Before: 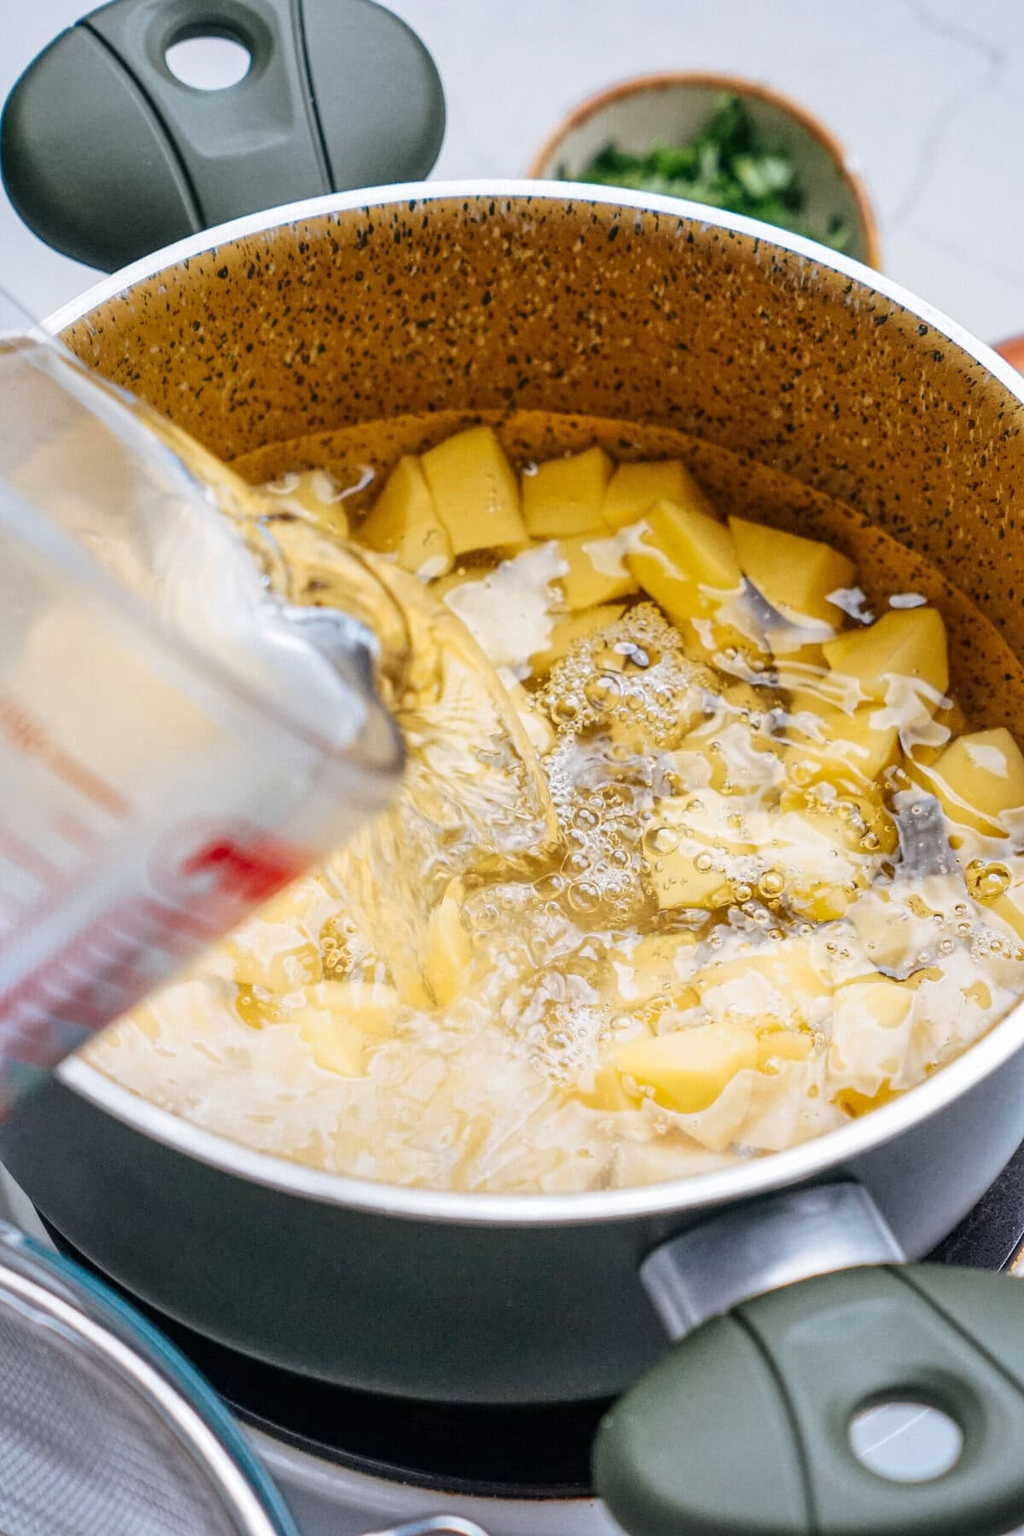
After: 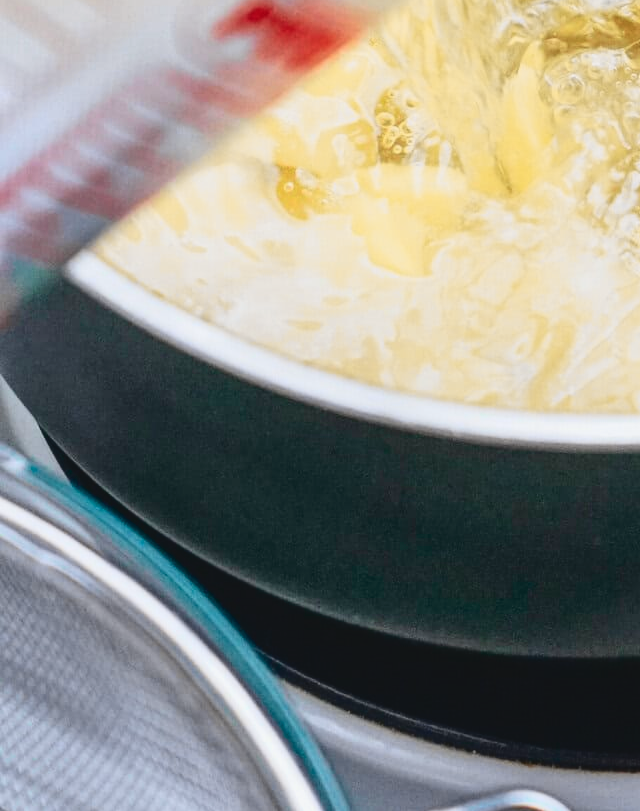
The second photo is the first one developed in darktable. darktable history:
tone curve: curves: ch0 [(0, 0.056) (0.049, 0.073) (0.155, 0.127) (0.33, 0.331) (0.432, 0.46) (0.601, 0.655) (0.843, 0.876) (1, 0.965)]; ch1 [(0, 0) (0.339, 0.334) (0.445, 0.419) (0.476, 0.454) (0.497, 0.494) (0.53, 0.511) (0.557, 0.549) (0.613, 0.614) (0.728, 0.729) (1, 1)]; ch2 [(0, 0) (0.327, 0.318) (0.417, 0.426) (0.46, 0.453) (0.502, 0.5) (0.526, 0.52) (0.54, 0.543) (0.606, 0.61) (0.74, 0.716) (1, 1)], color space Lab, independent channels, preserve colors none
tone equalizer: on, module defaults
crop and rotate: top 54.778%, right 46.61%, bottom 0.159%
